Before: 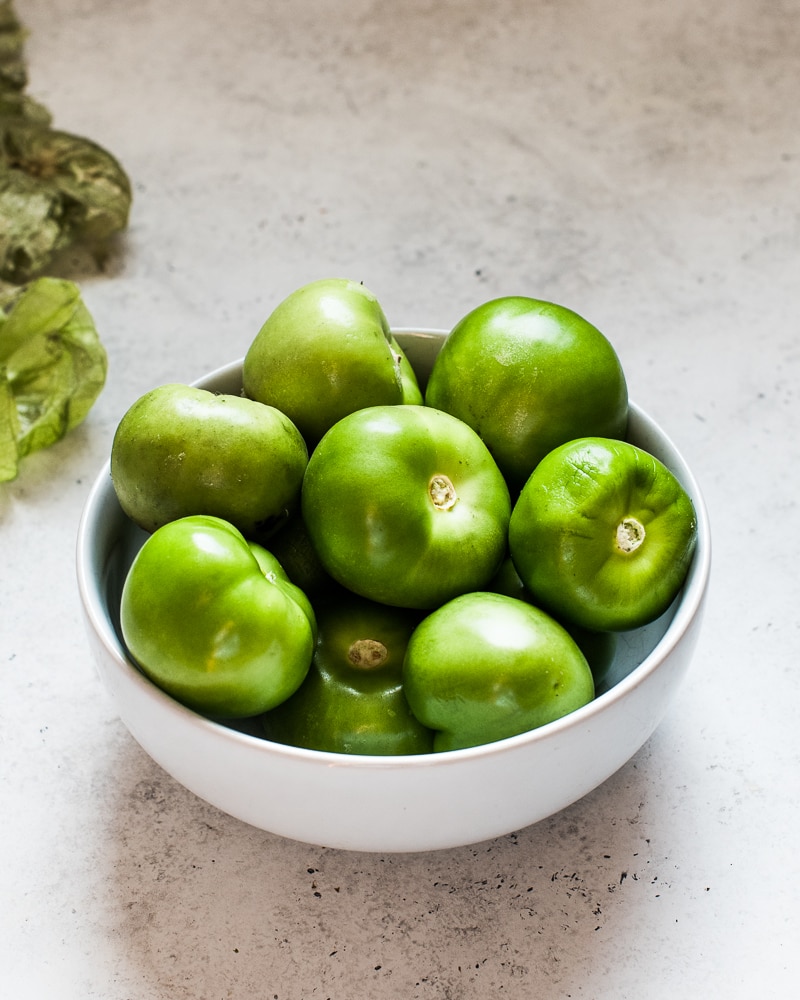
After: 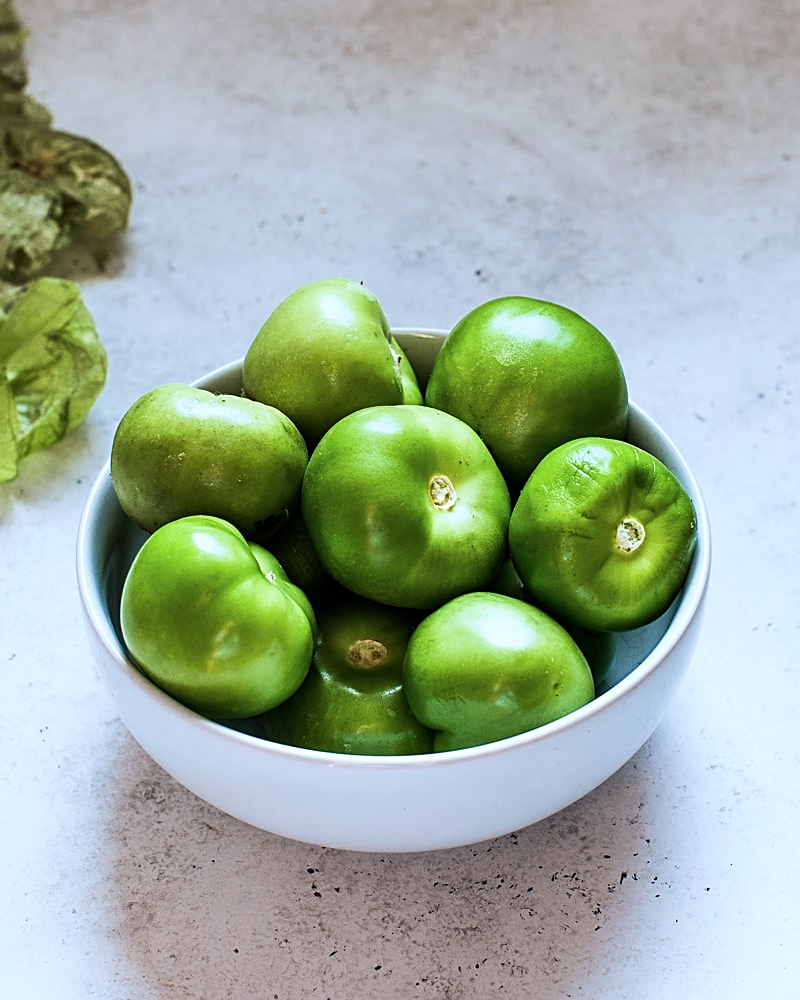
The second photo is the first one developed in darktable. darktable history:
velvia: on, module defaults
sharpen: on, module defaults
color calibration: x 0.372, y 0.386, temperature 4283.97 K
